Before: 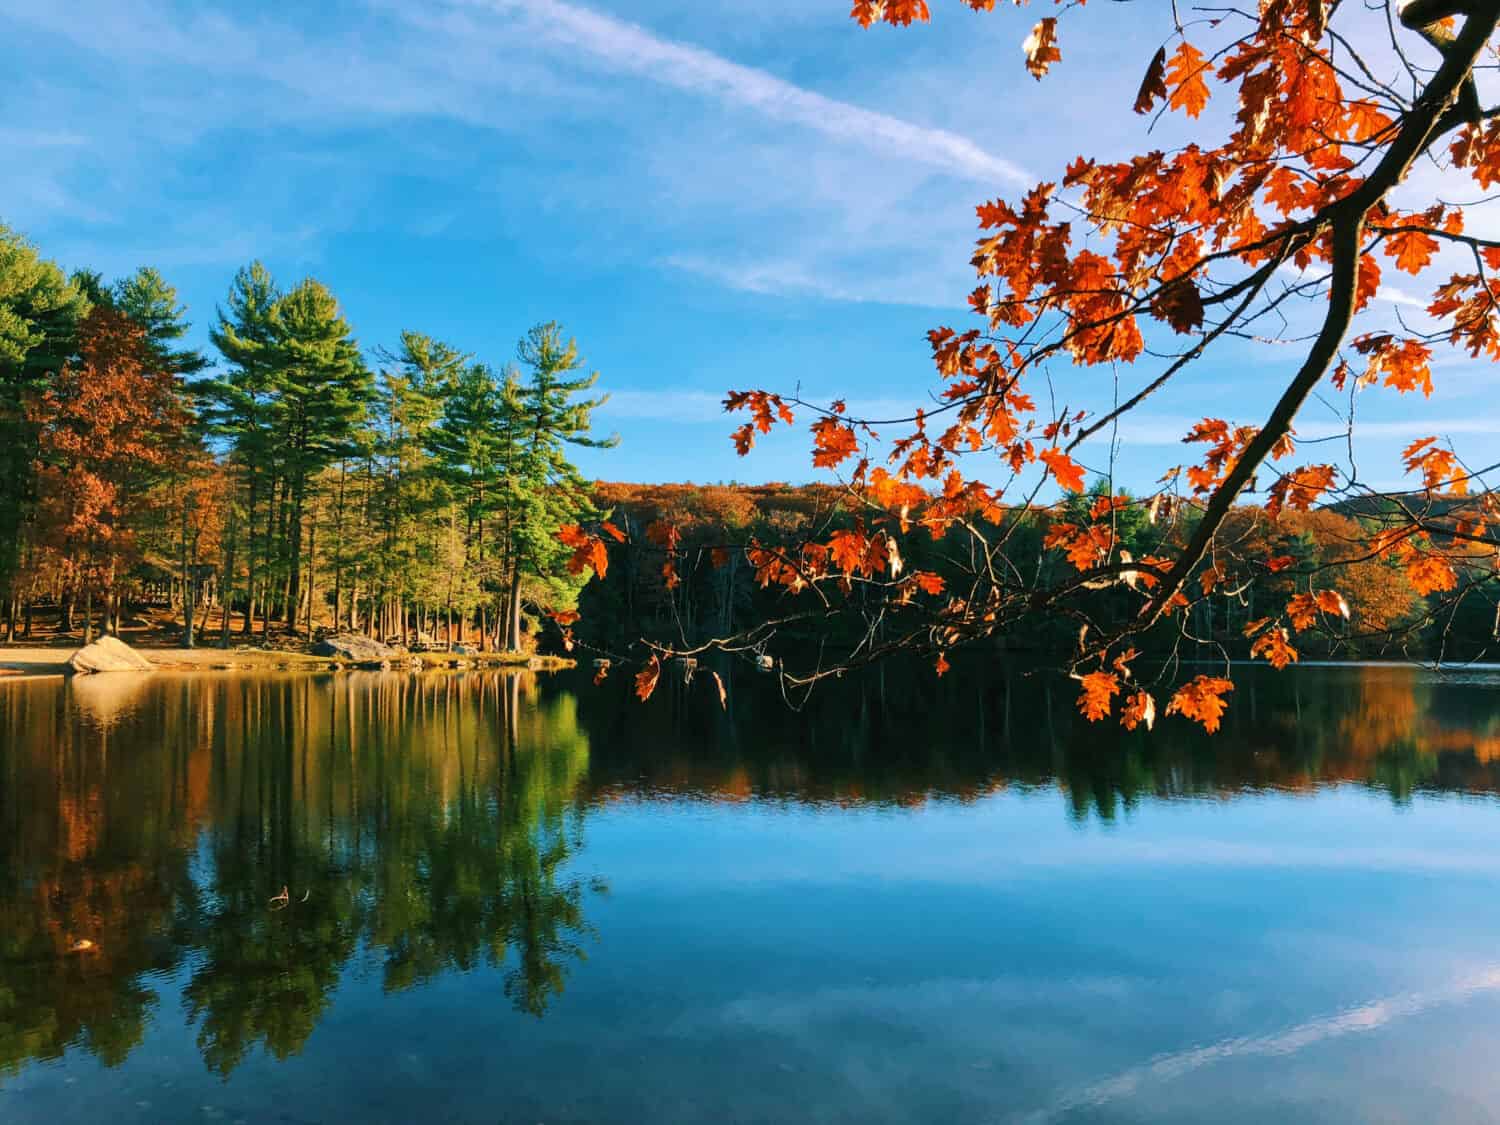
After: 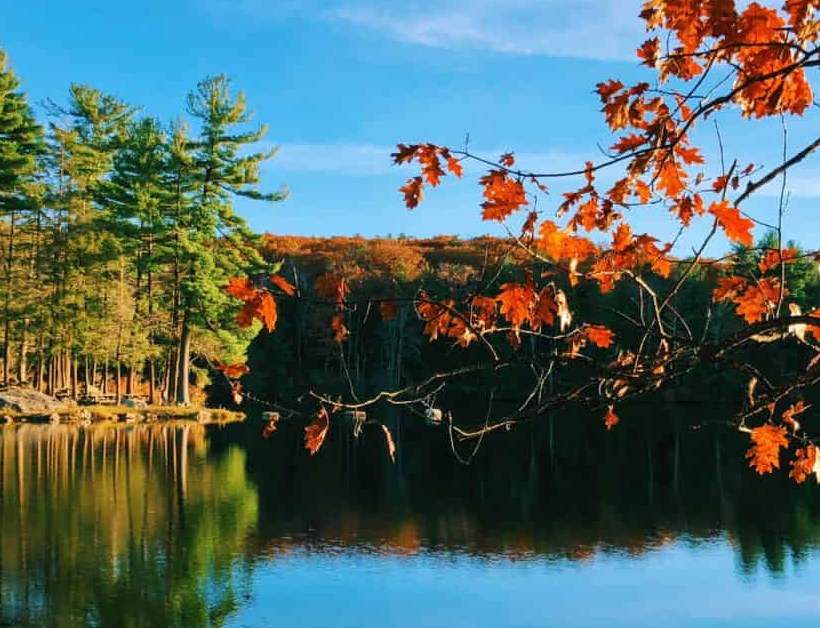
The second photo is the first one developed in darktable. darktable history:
crop and rotate: left 22.113%, top 22.022%, right 23.21%, bottom 22.083%
